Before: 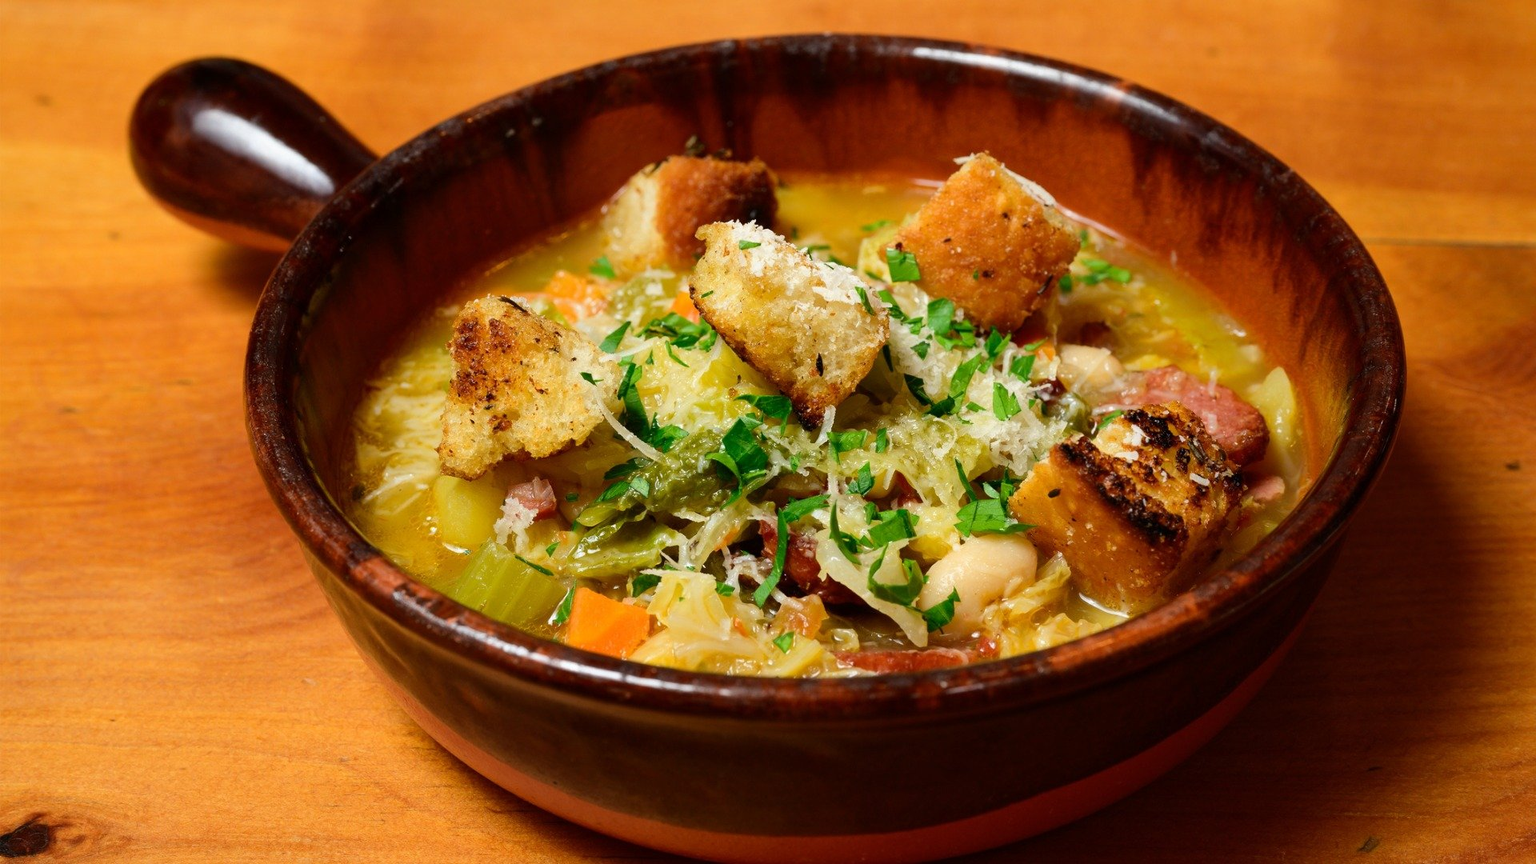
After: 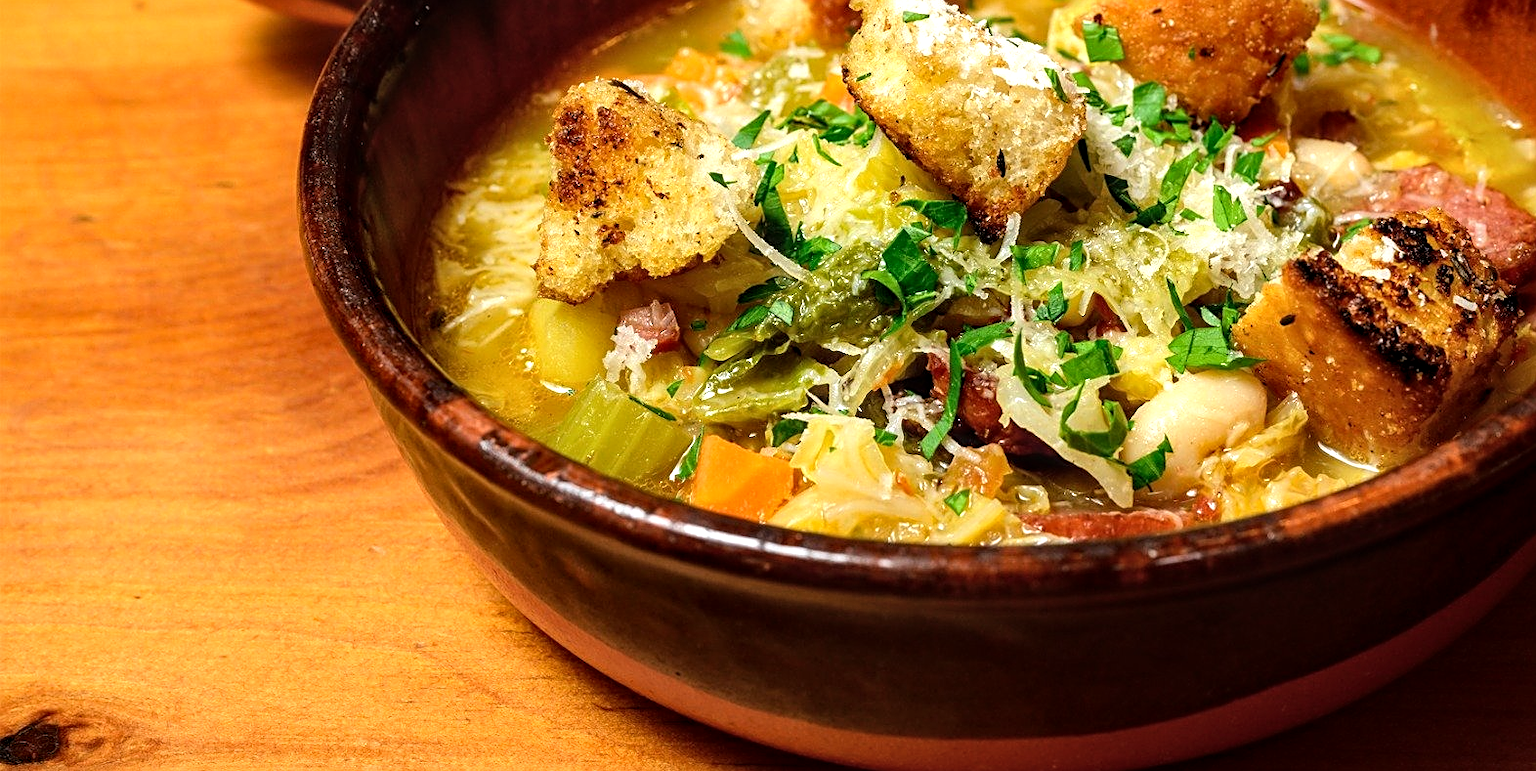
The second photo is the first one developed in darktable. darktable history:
sharpen: on, module defaults
crop: top 26.76%, right 18.009%
local contrast: detail 130%
tone equalizer: -8 EV -0.443 EV, -7 EV -0.387 EV, -6 EV -0.356 EV, -5 EV -0.255 EV, -3 EV 0.225 EV, -2 EV 0.332 EV, -1 EV 0.409 EV, +0 EV 0.442 EV
